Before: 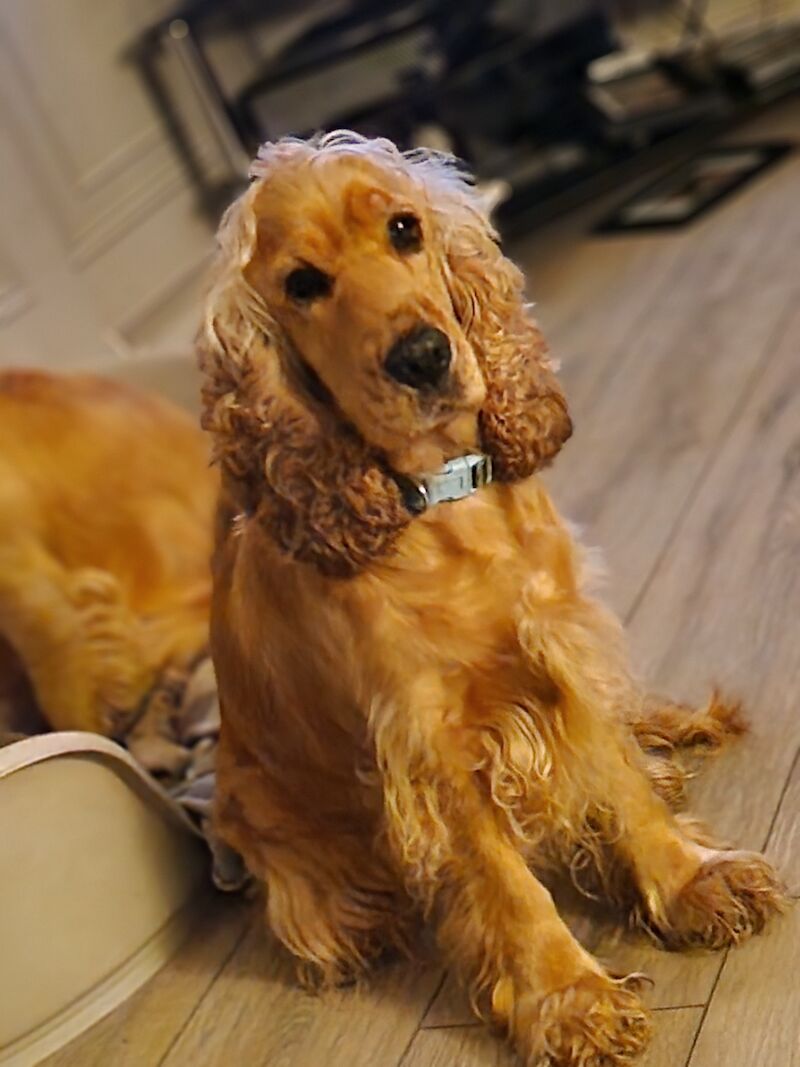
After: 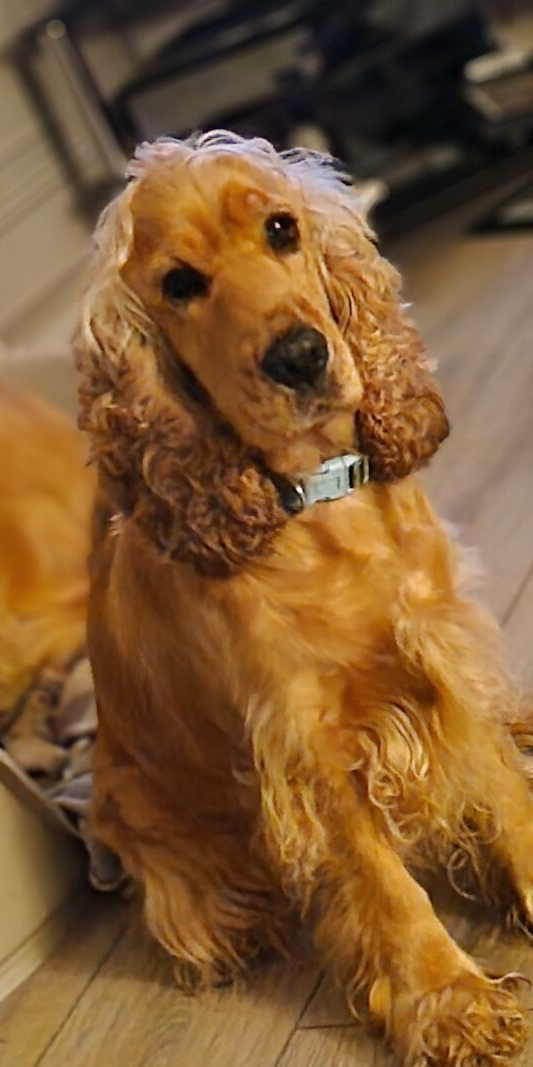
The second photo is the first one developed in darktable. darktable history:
crop and rotate: left 15.445%, right 17.91%
